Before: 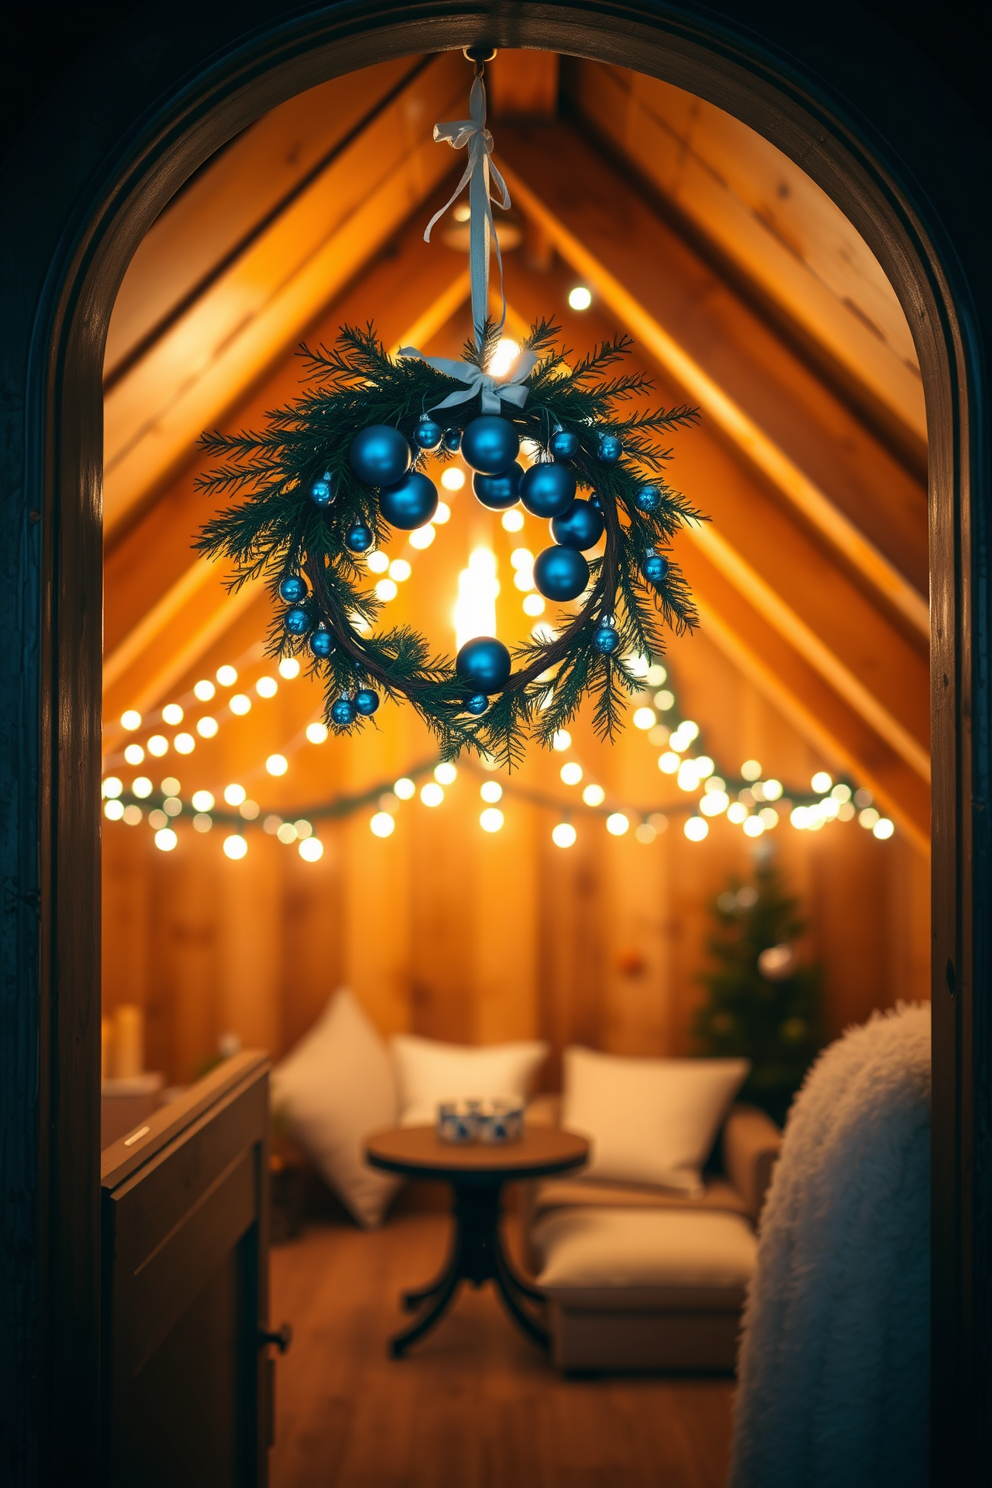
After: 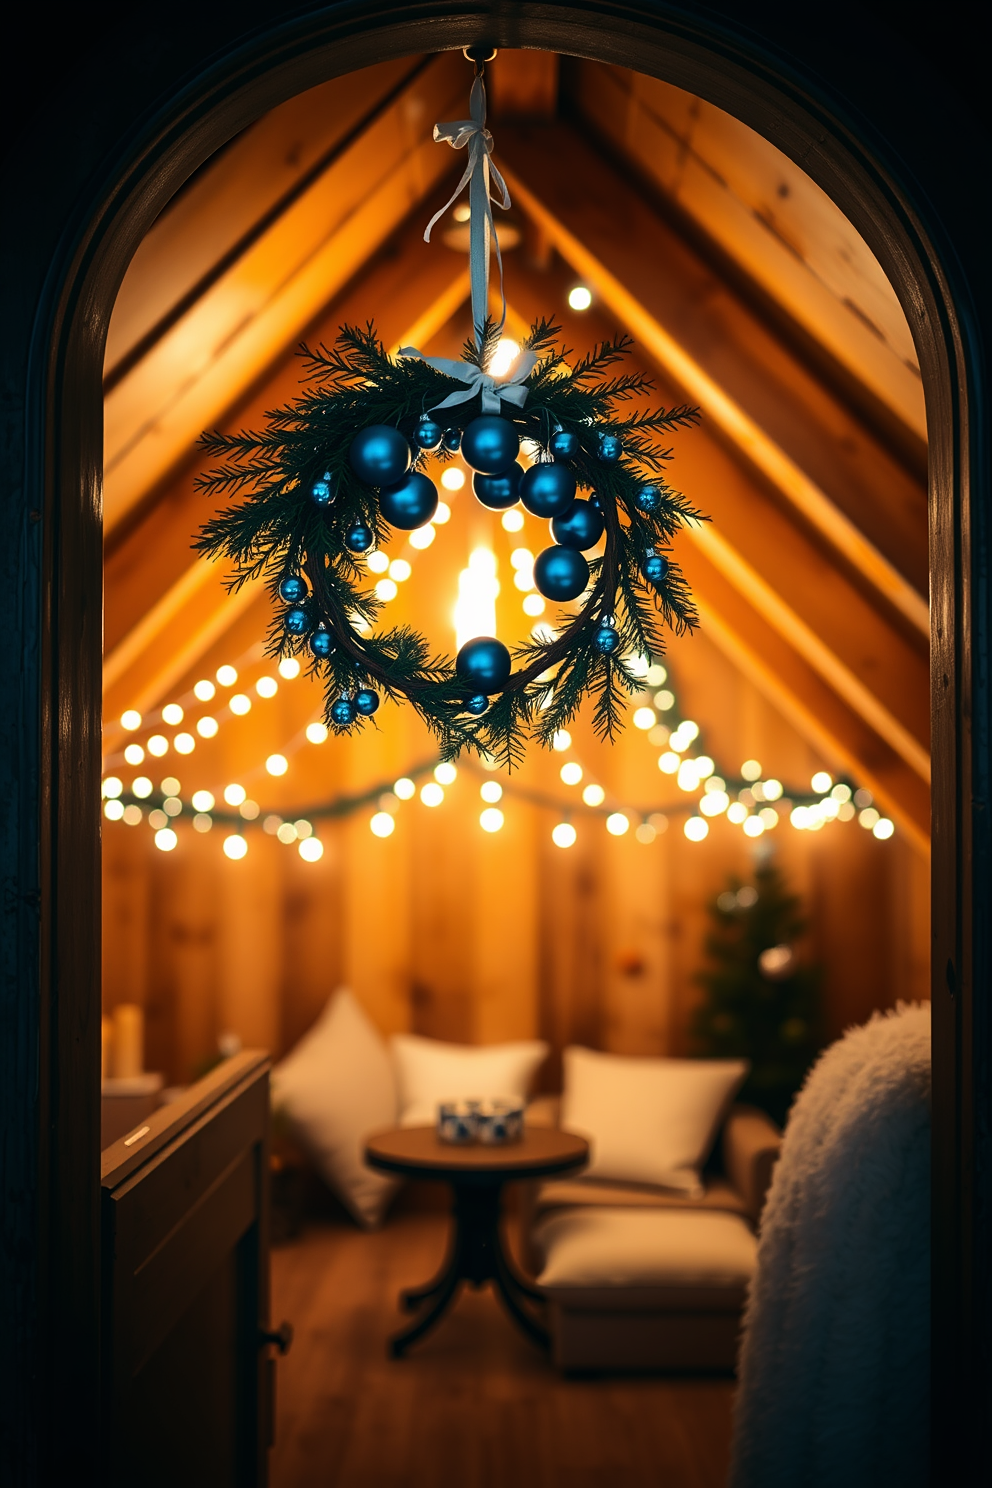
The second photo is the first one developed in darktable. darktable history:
base curve: curves: ch0 [(0, 0) (0.073, 0.04) (0.157, 0.139) (0.492, 0.492) (0.758, 0.758) (1, 1)]
sharpen: amount 0.201
